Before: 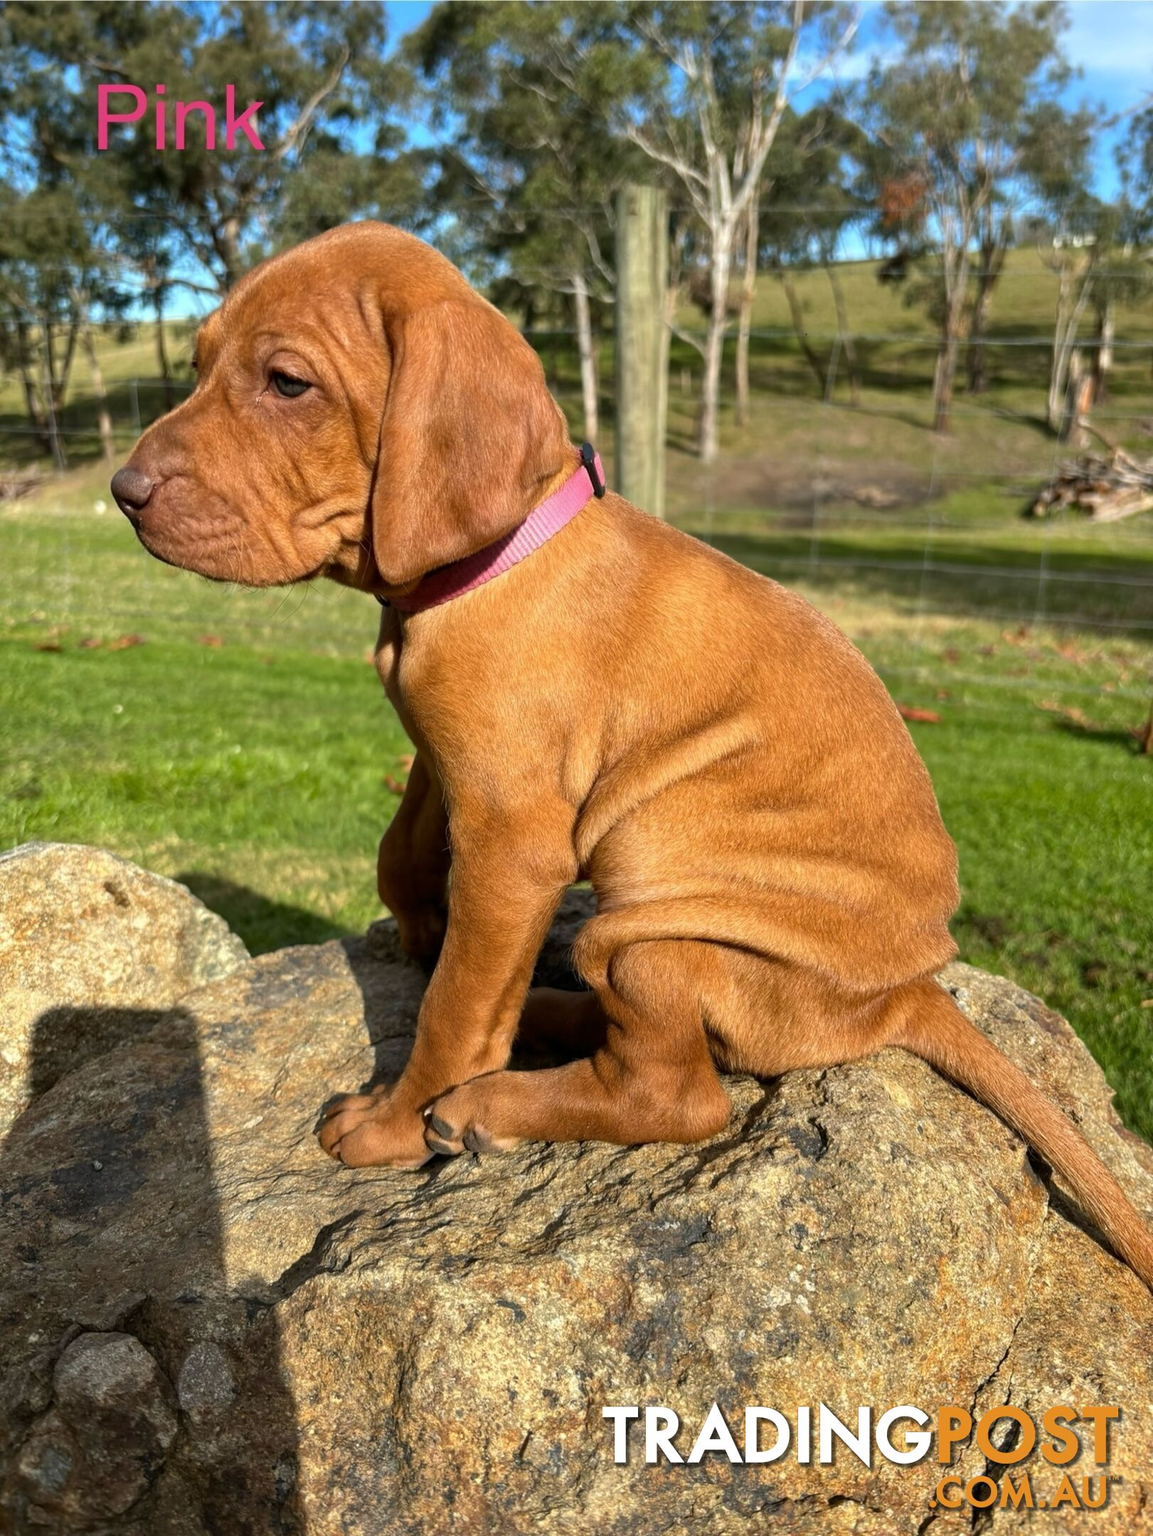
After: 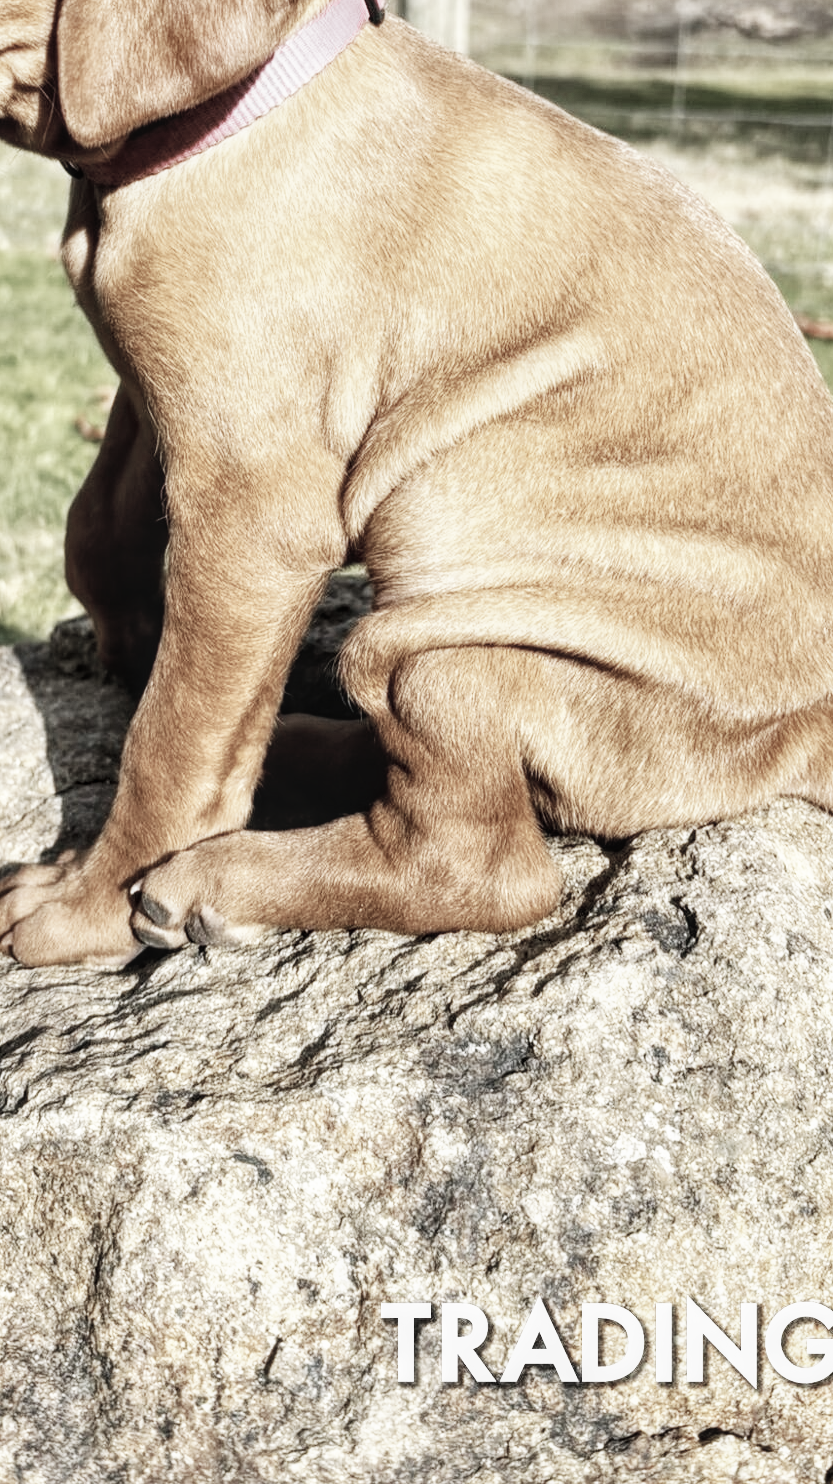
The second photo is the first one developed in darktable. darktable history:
local contrast: highlights 98%, shadows 90%, detail 160%, midtone range 0.2
crop and rotate: left 28.775%, top 31.284%, right 19.833%
color zones: curves: ch1 [(0.238, 0.163) (0.476, 0.2) (0.733, 0.322) (0.848, 0.134)]
base curve: curves: ch0 [(0, 0) (0.007, 0.004) (0.027, 0.03) (0.046, 0.07) (0.207, 0.54) (0.442, 0.872) (0.673, 0.972) (1, 1)], preserve colors none
contrast brightness saturation: contrast -0.083, brightness -0.037, saturation -0.112
